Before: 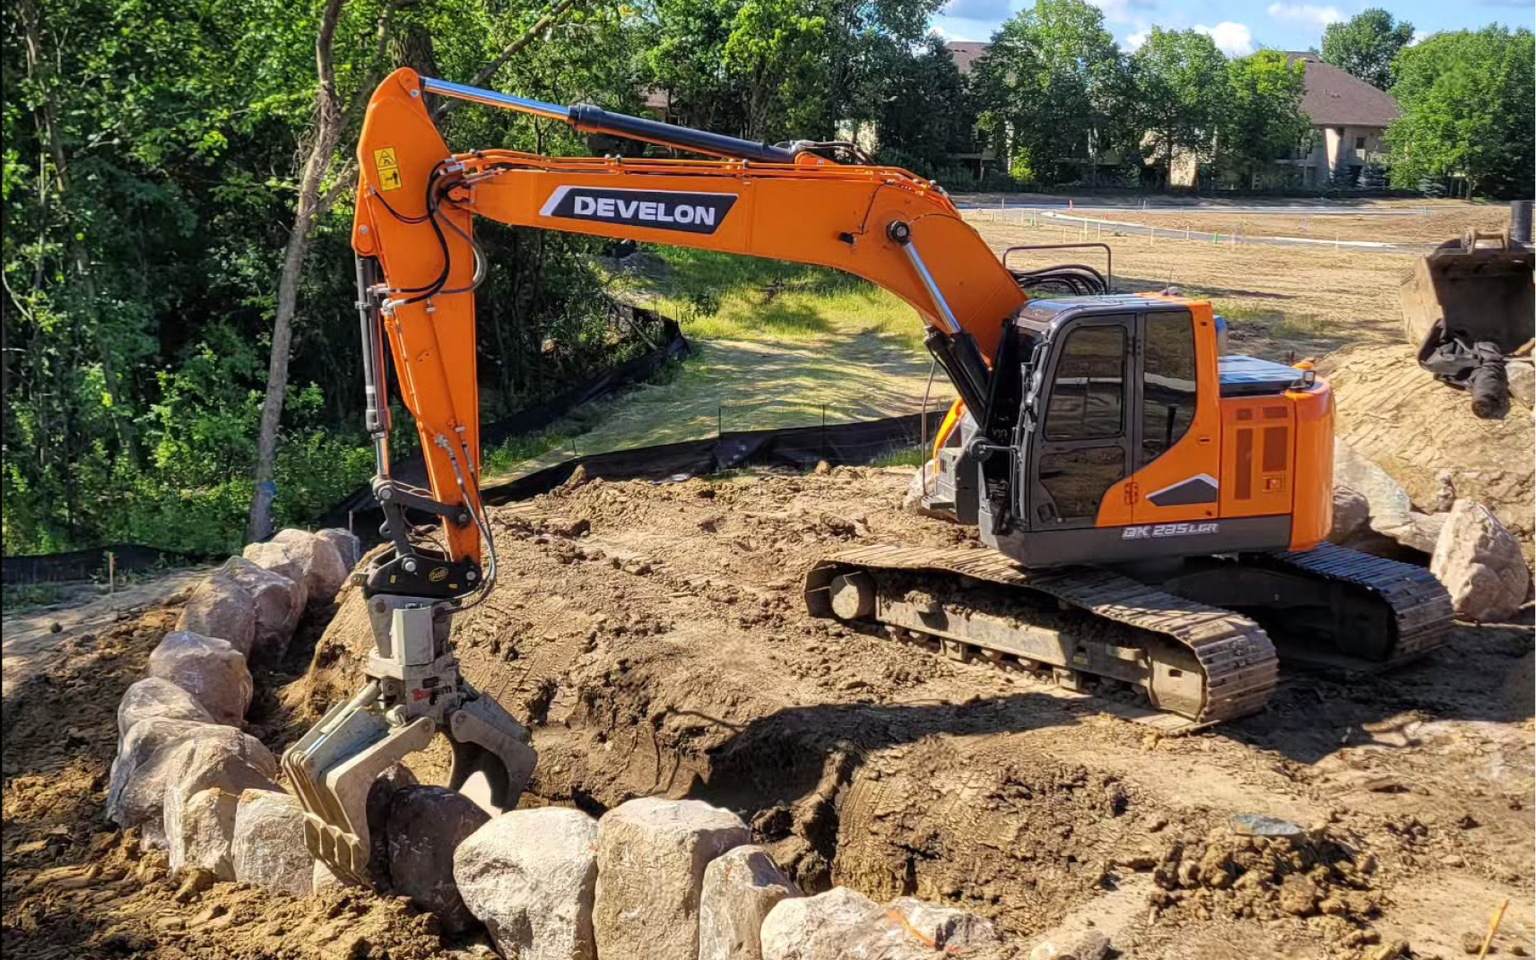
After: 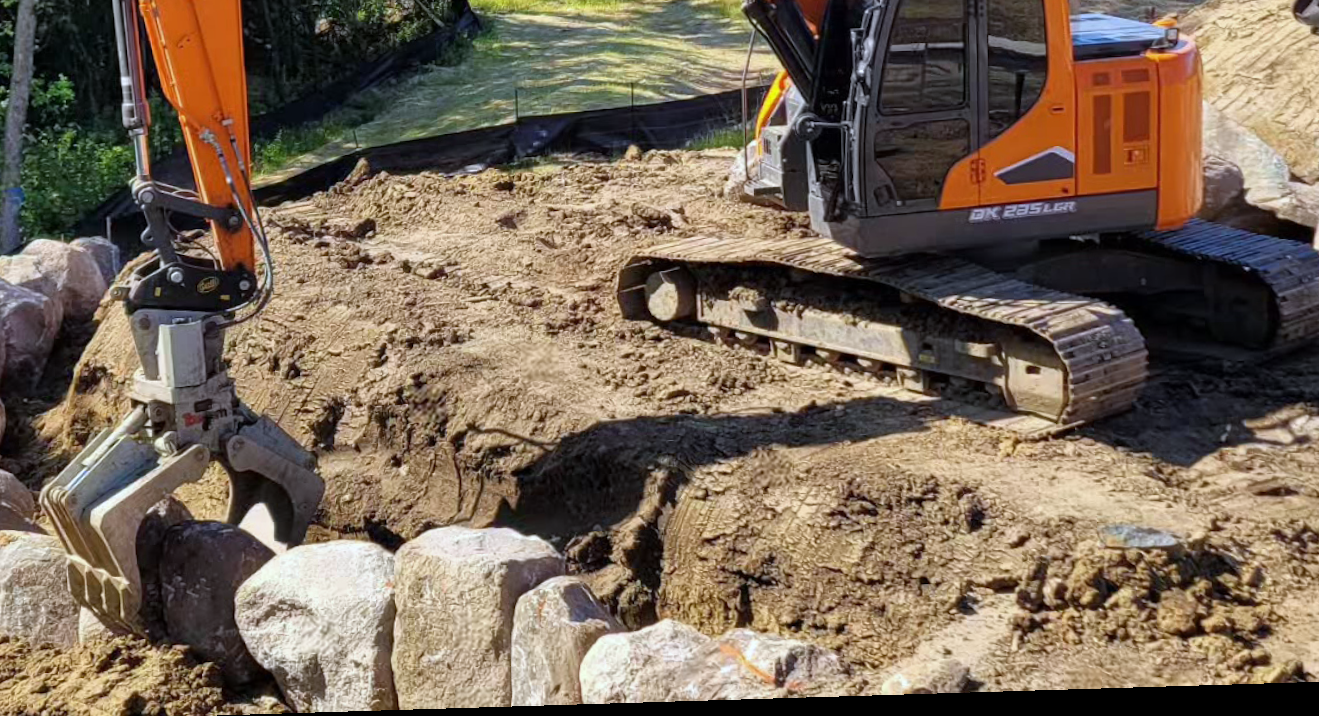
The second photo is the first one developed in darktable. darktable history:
crop and rotate: left 17.299%, top 35.115%, right 7.015%, bottom 1.024%
white balance: red 0.954, blue 1.079
rotate and perspective: rotation -1.75°, automatic cropping off
